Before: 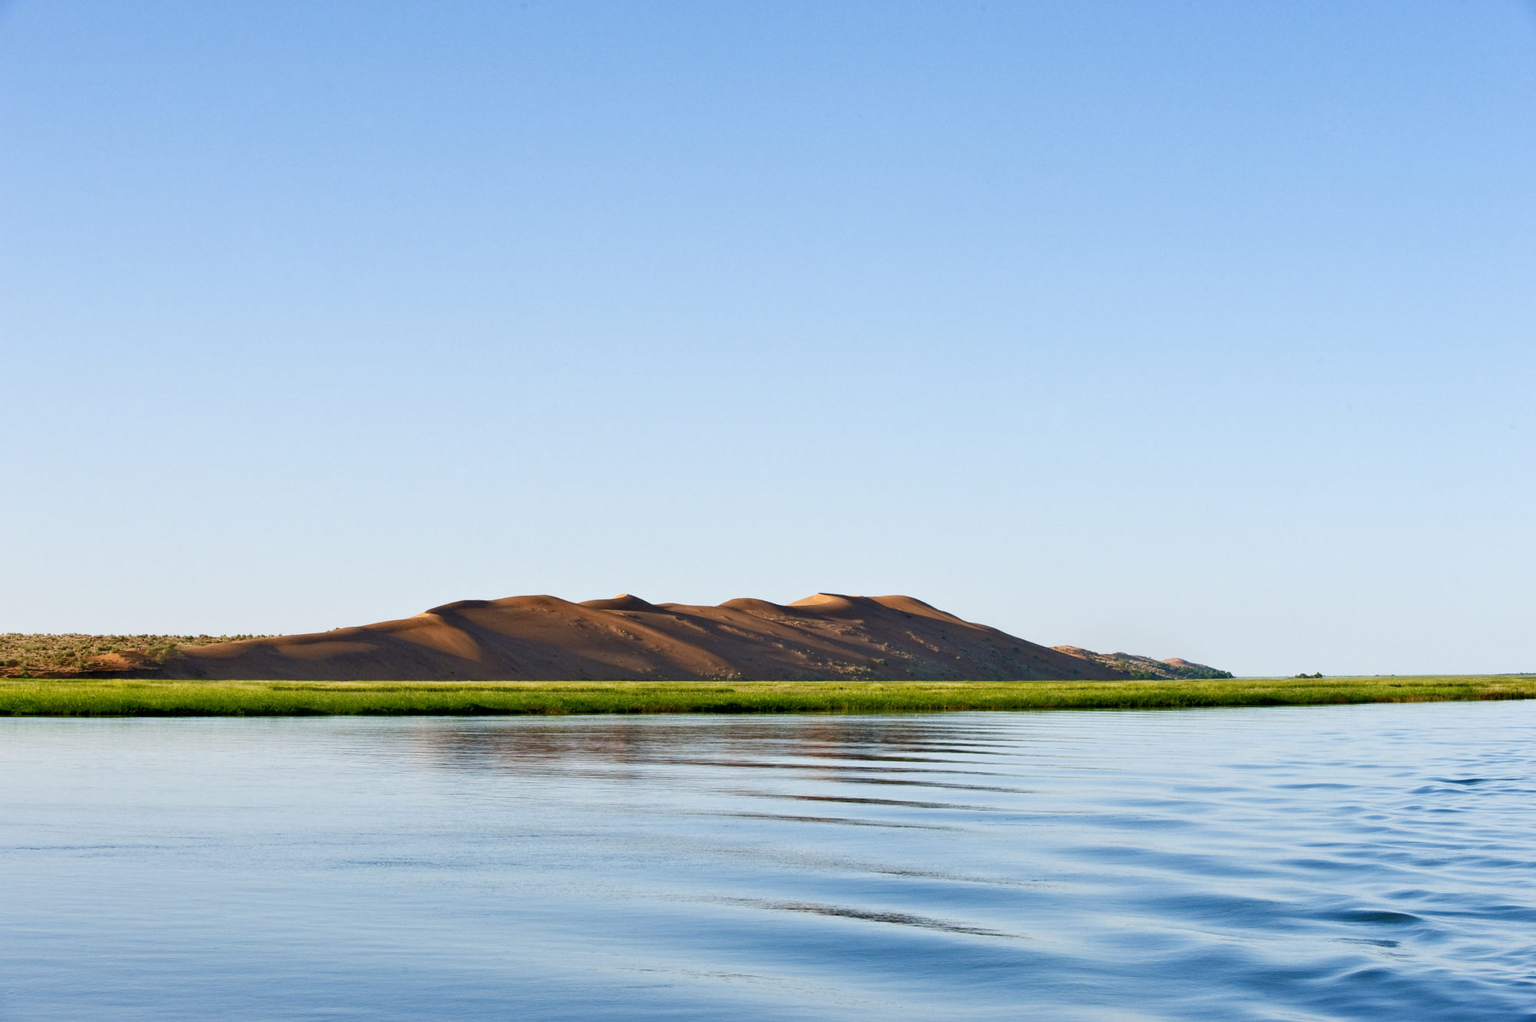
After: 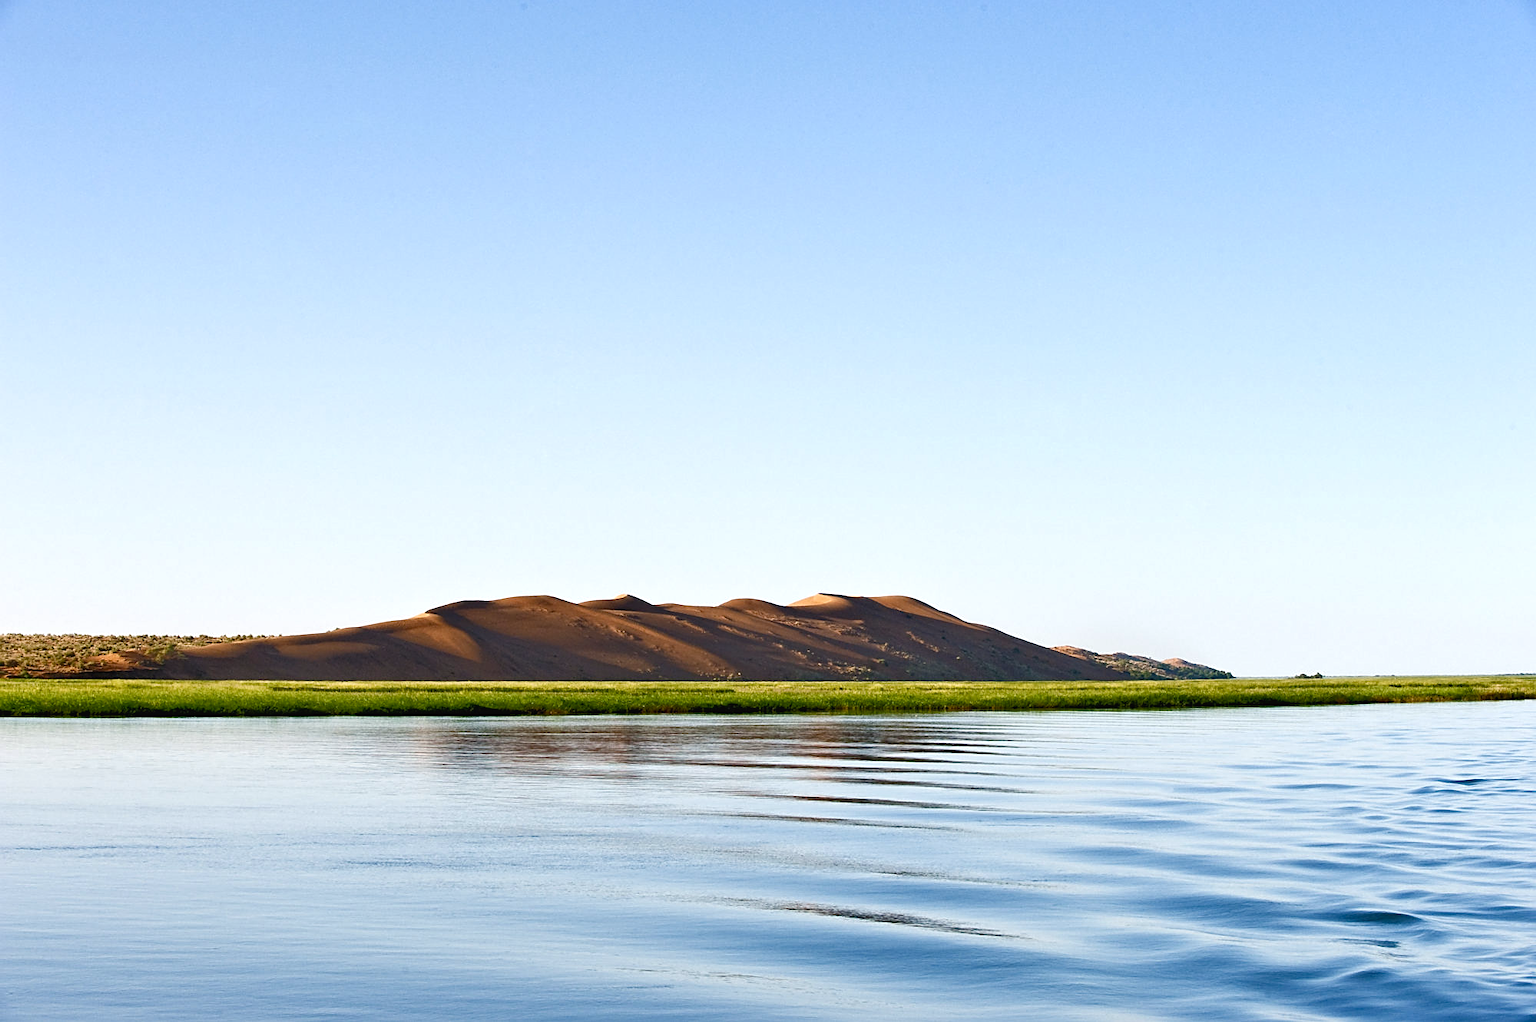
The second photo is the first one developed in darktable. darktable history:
sharpen: on, module defaults
color balance rgb: shadows lift › chroma 1%, shadows lift › hue 28.8°, power › hue 60°, highlights gain › chroma 1%, highlights gain › hue 60°, global offset › luminance 0.25%, perceptual saturation grading › highlights -20%, perceptual saturation grading › shadows 20%, perceptual brilliance grading › highlights 10%, perceptual brilliance grading › shadows -5%, global vibrance 19.67%
